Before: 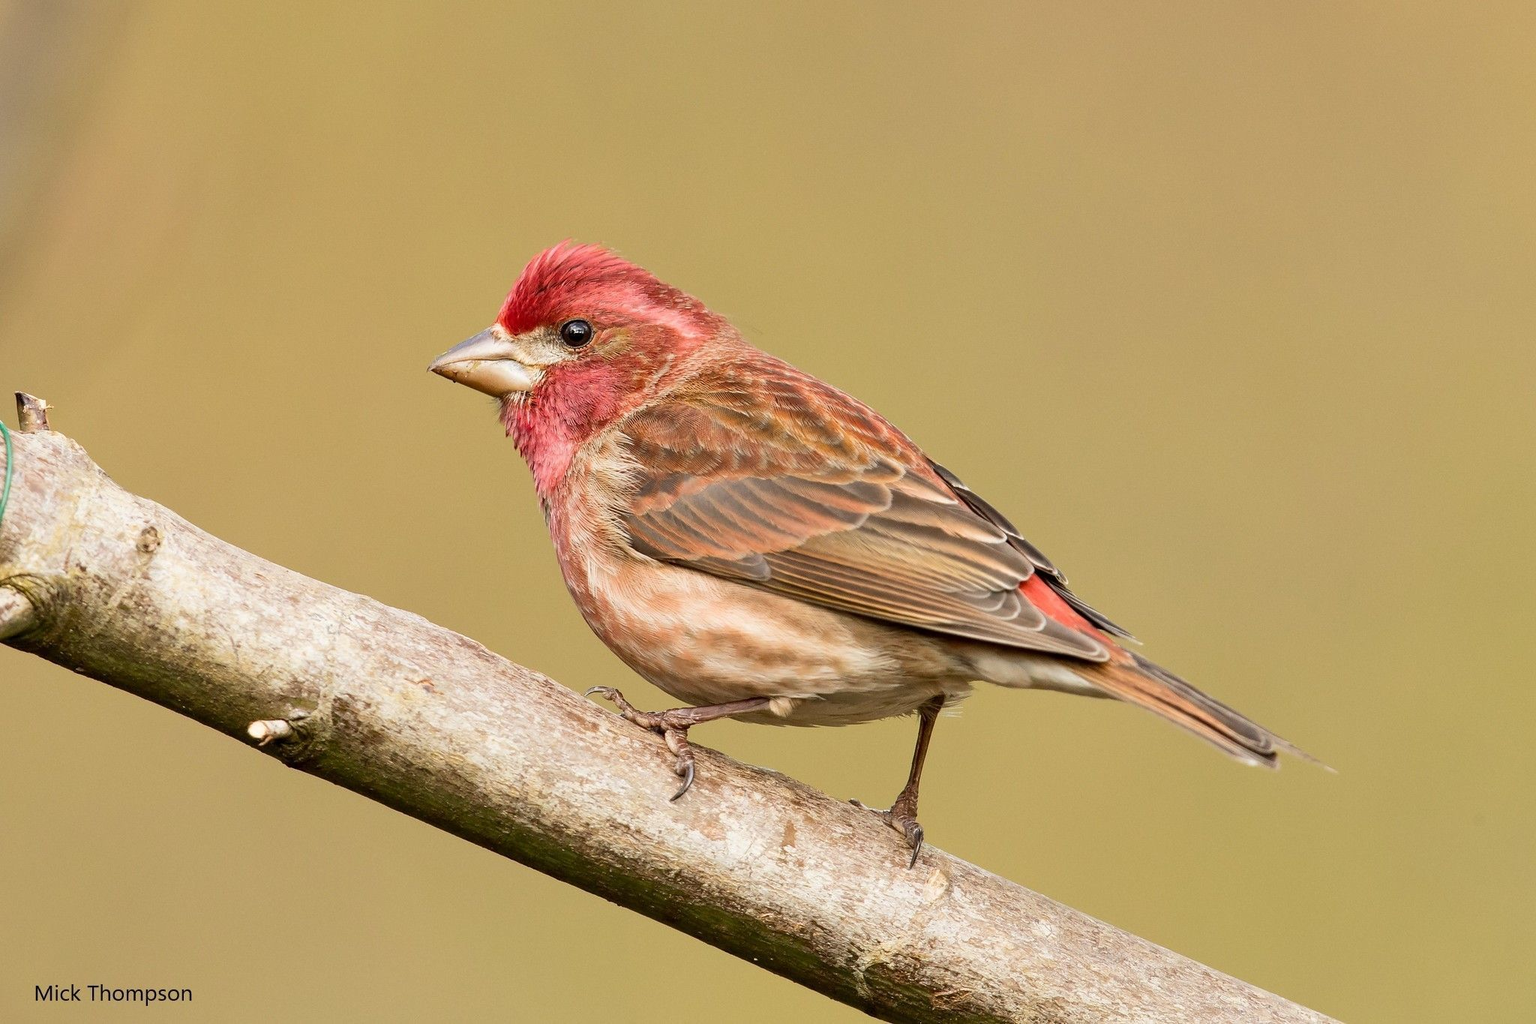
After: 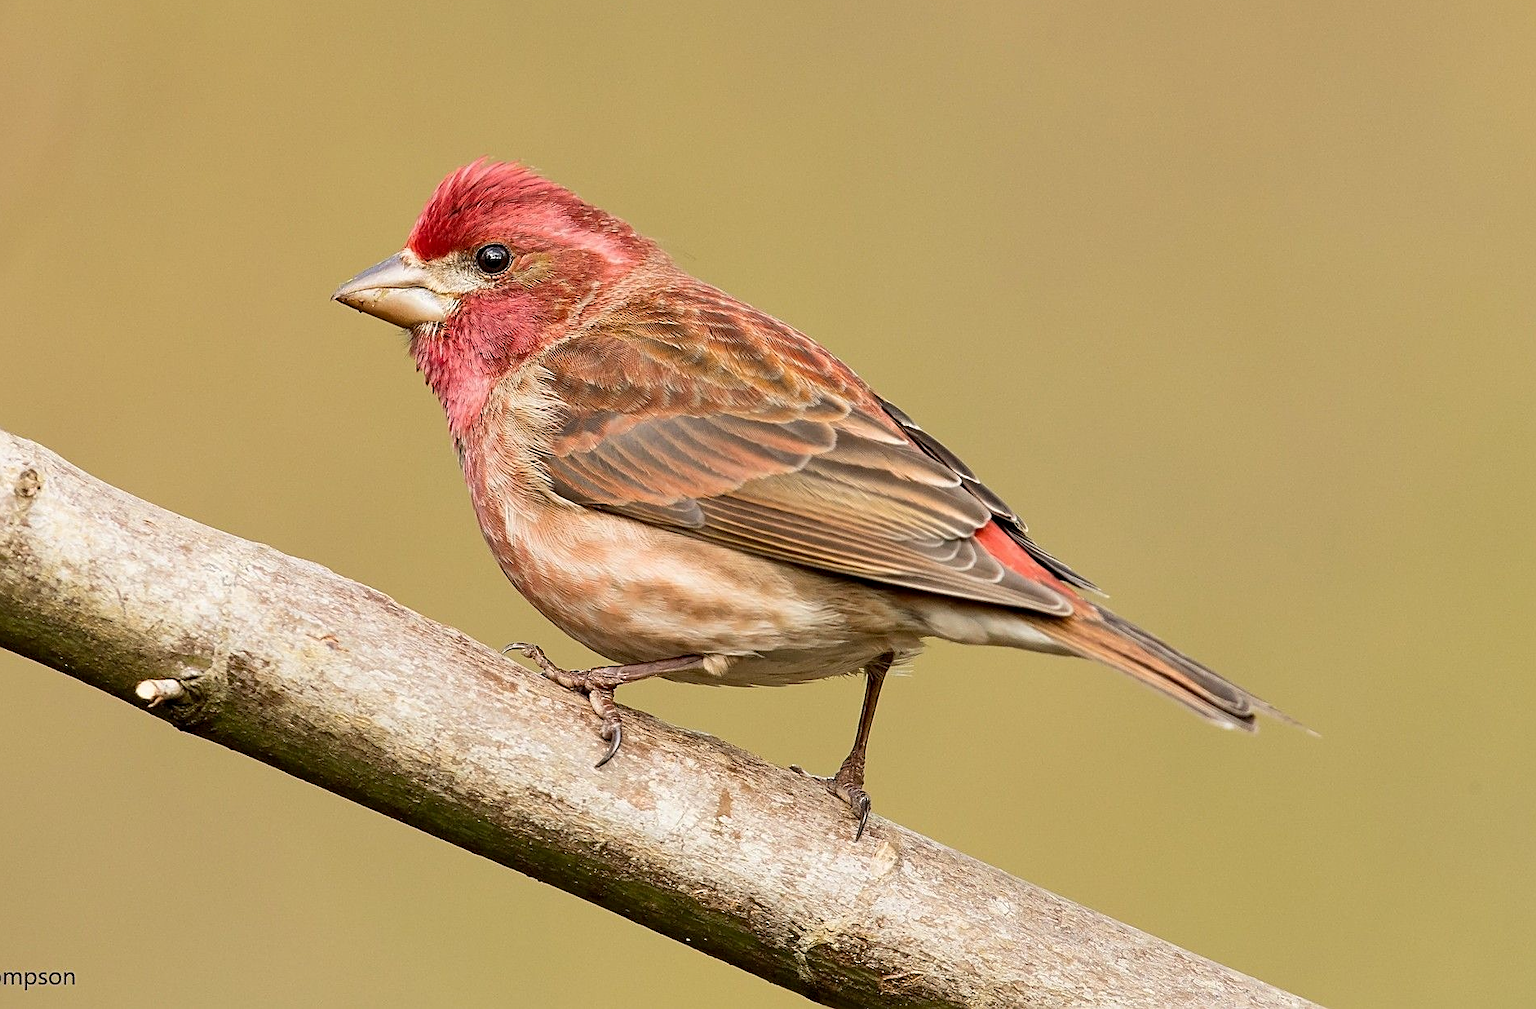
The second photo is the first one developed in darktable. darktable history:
crop and rotate: left 8.03%, top 9.338%
exposure: black level correction 0.002, compensate highlight preservation false
sharpen: amount 0.498
